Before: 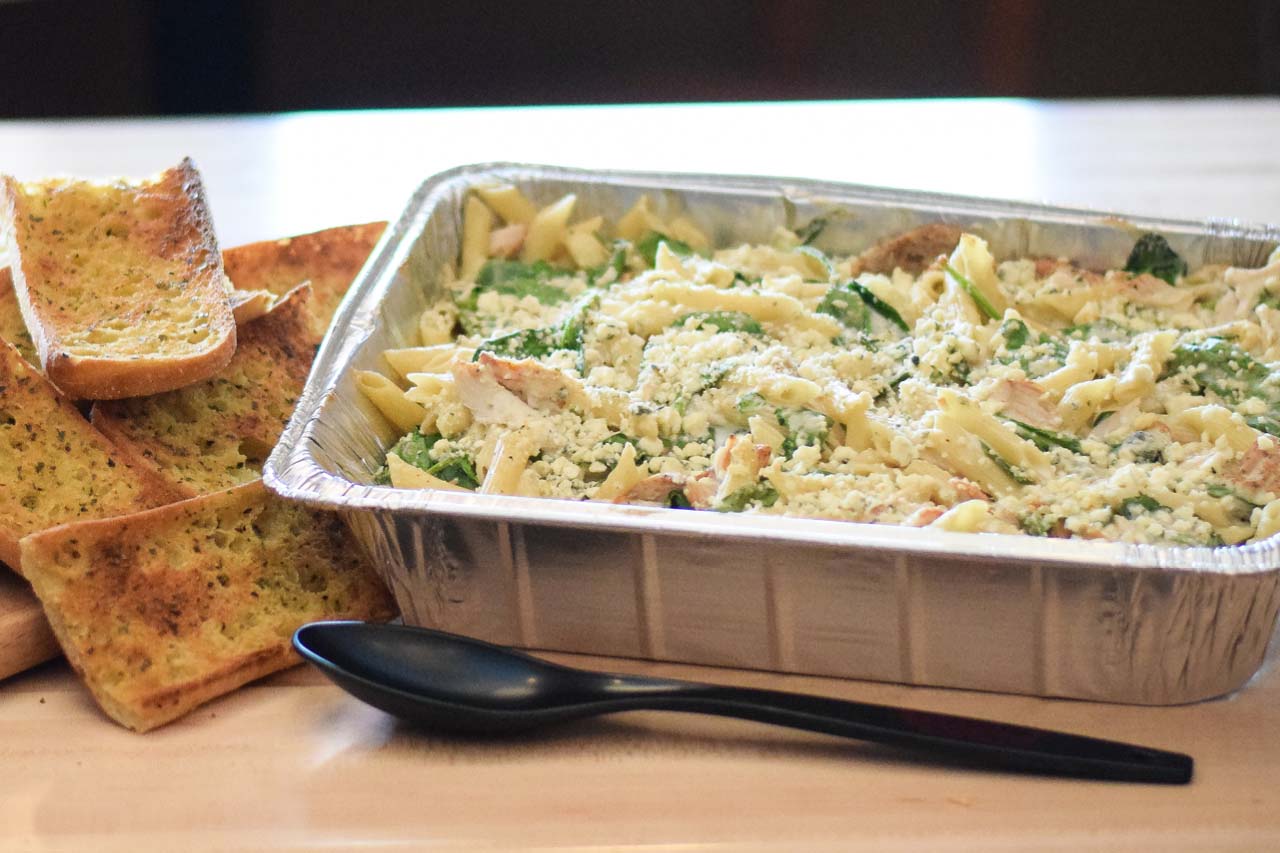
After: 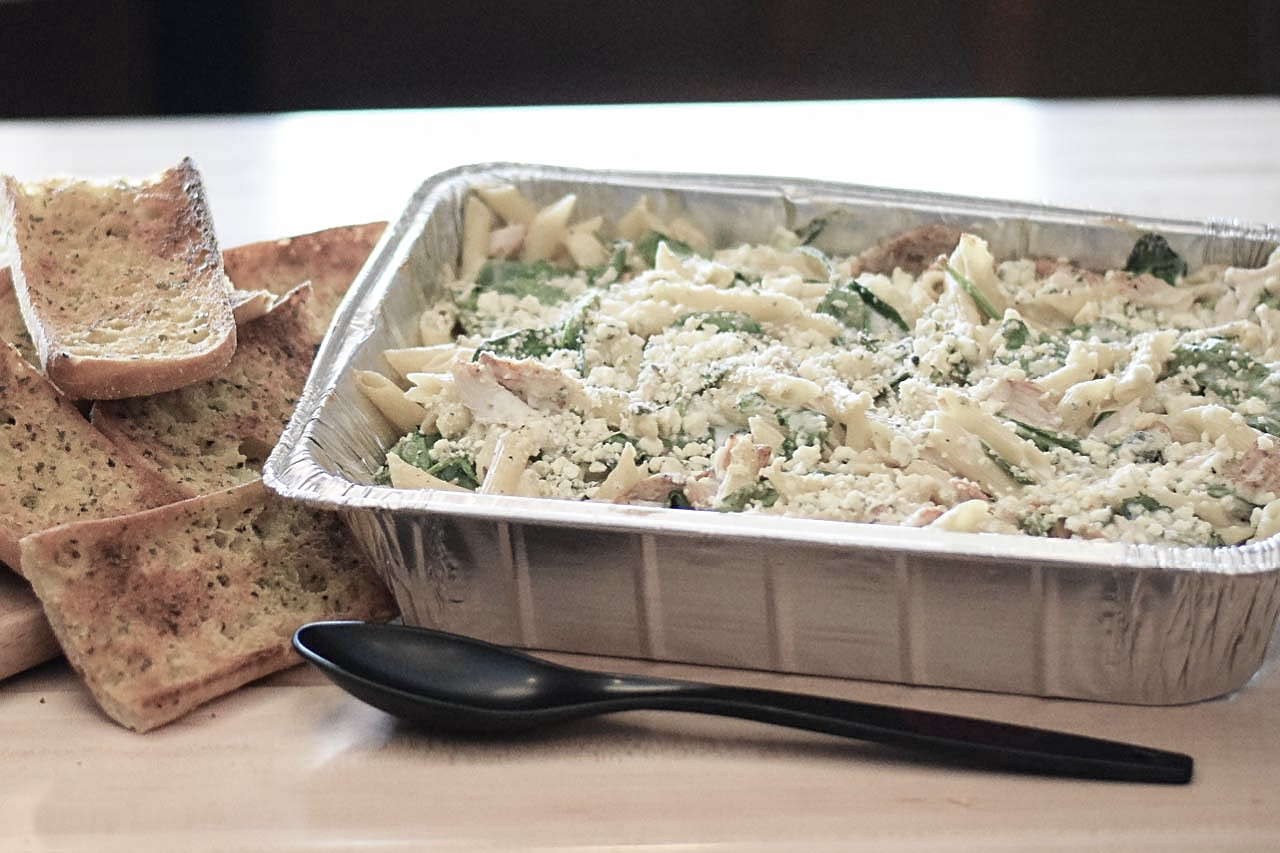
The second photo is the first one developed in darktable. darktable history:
sharpen: radius 1.967
color balance rgb: linear chroma grading › global chroma -16.06%, perceptual saturation grading › global saturation -32.85%, global vibrance -23.56%
